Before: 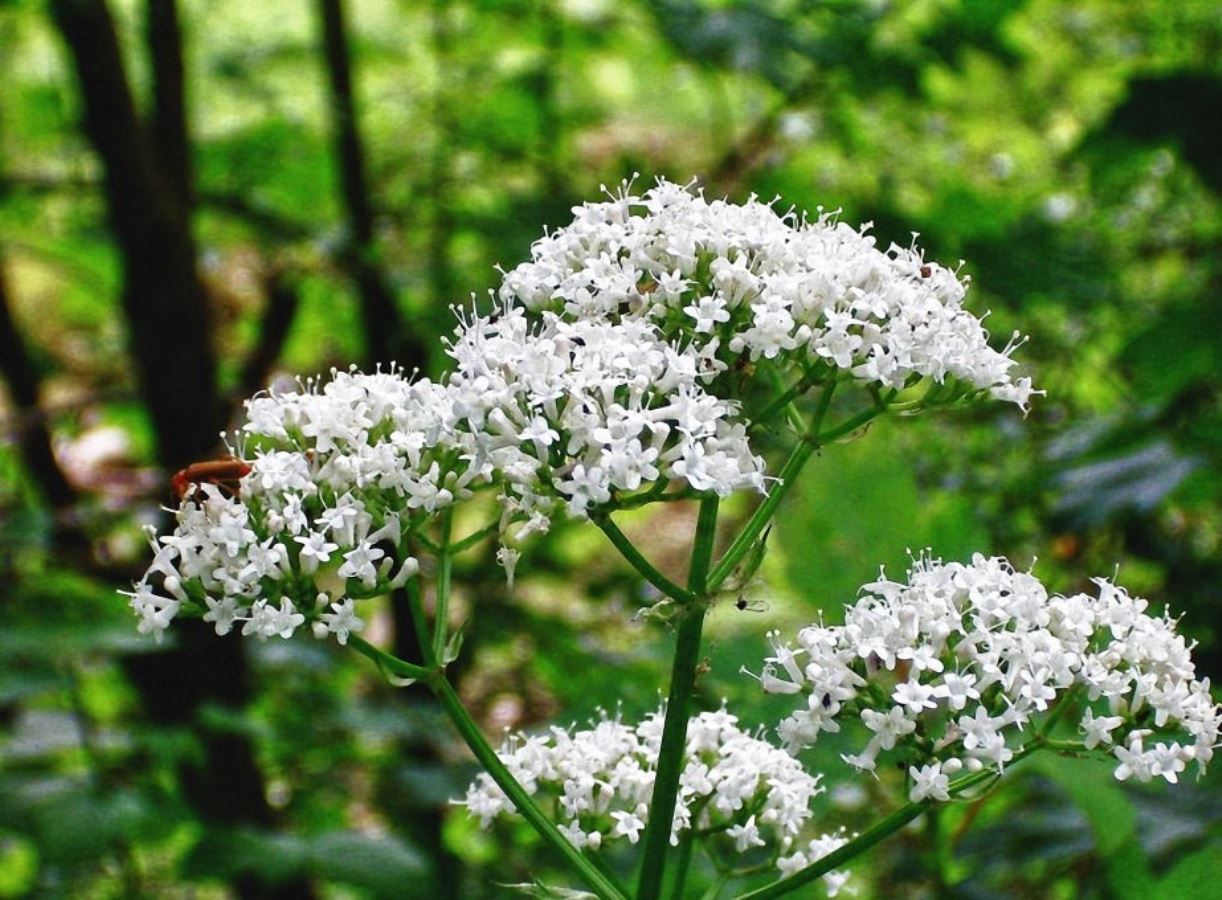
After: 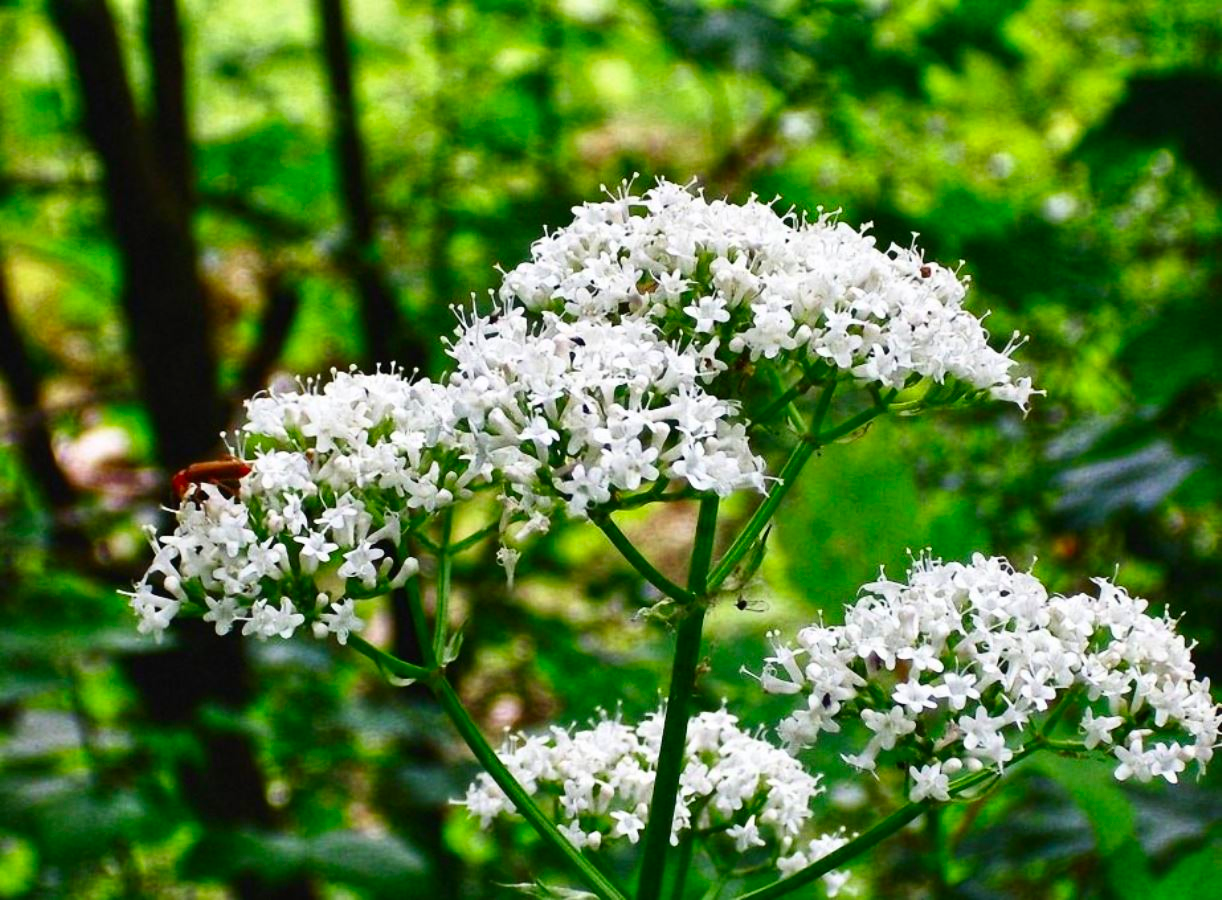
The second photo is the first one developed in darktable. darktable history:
shadows and highlights: radius 337.17, shadows 29.01, soften with gaussian
contrast brightness saturation: contrast 0.16, saturation 0.32
